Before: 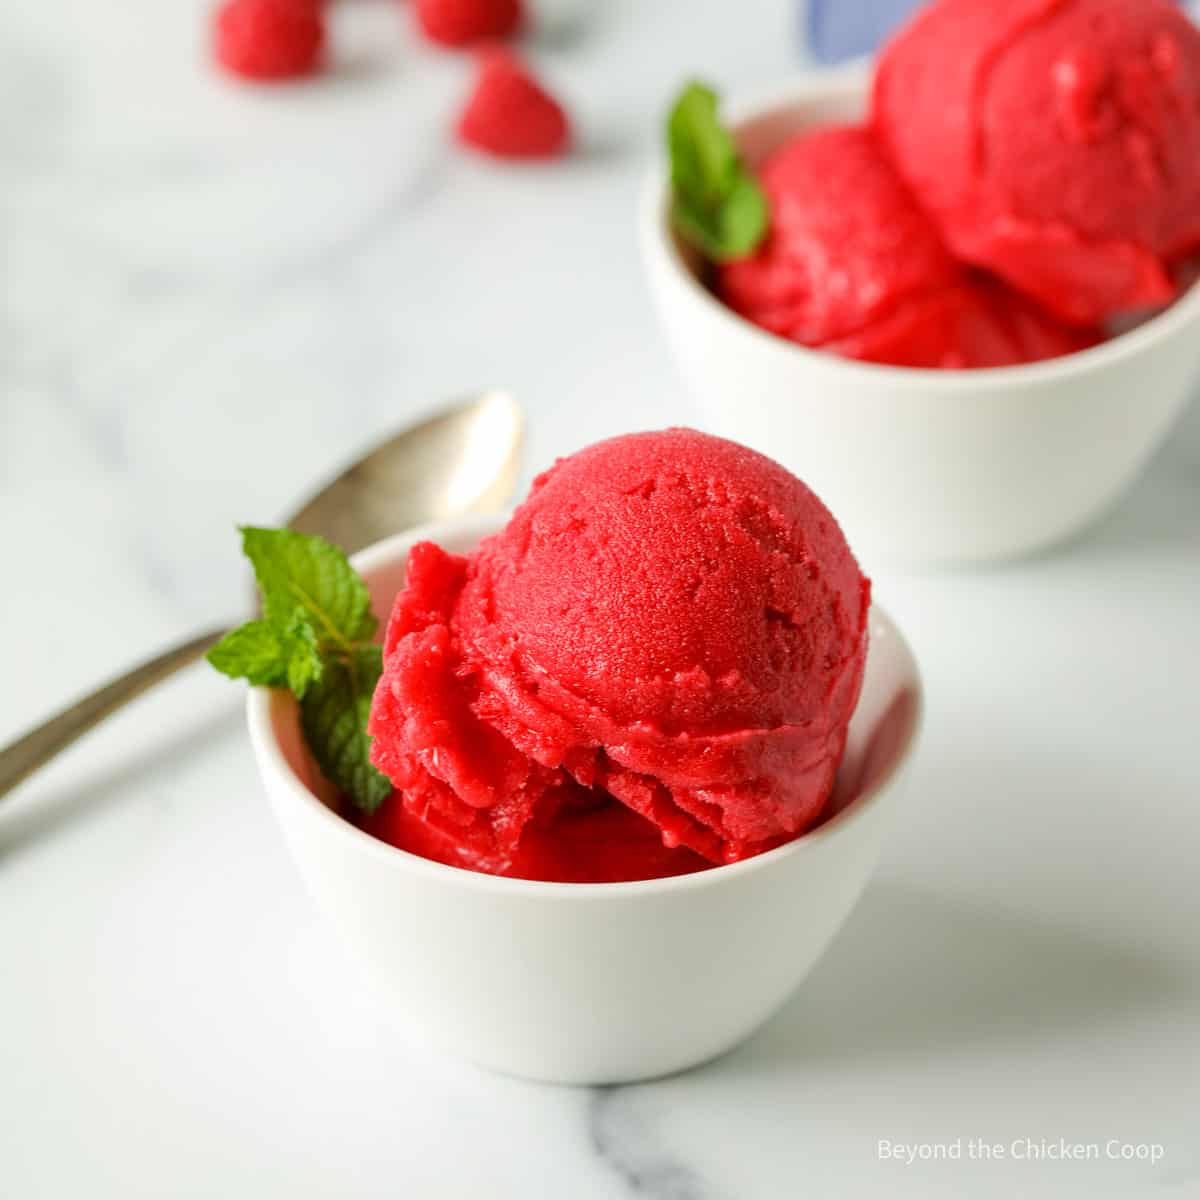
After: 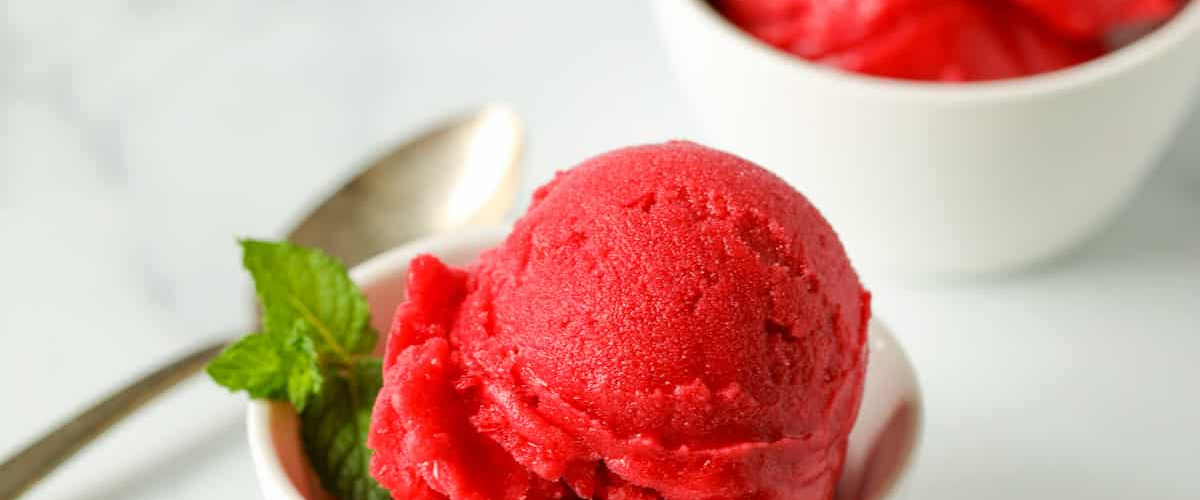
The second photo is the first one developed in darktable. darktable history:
crop and rotate: top 23.996%, bottom 34.314%
